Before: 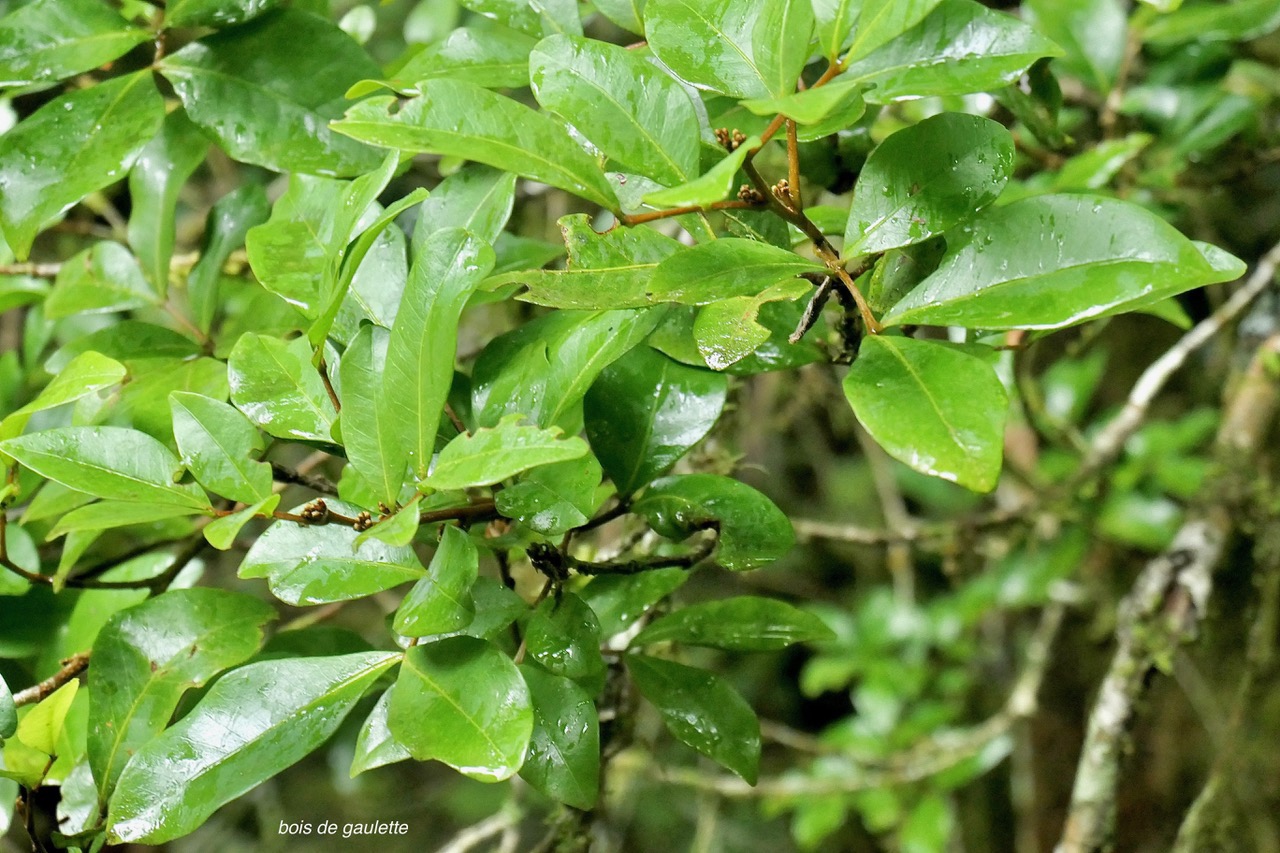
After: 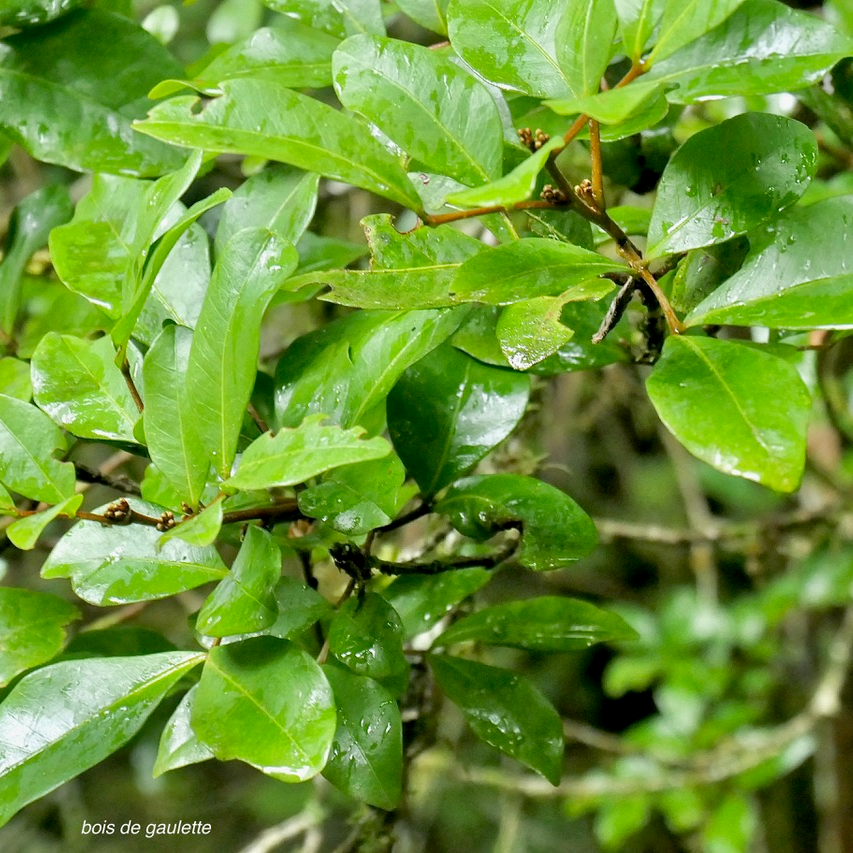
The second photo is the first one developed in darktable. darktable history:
white balance: emerald 1
crop and rotate: left 15.446%, right 17.836%
